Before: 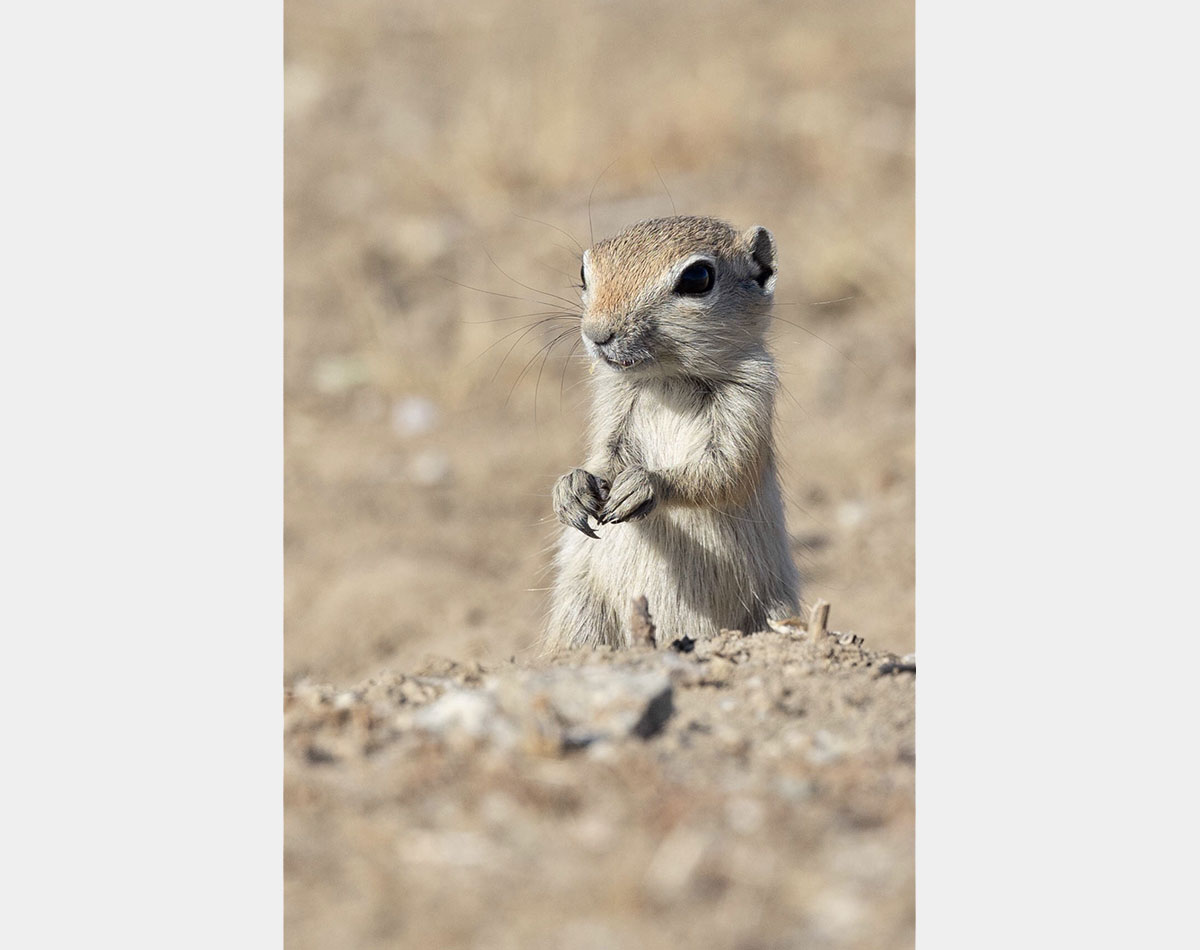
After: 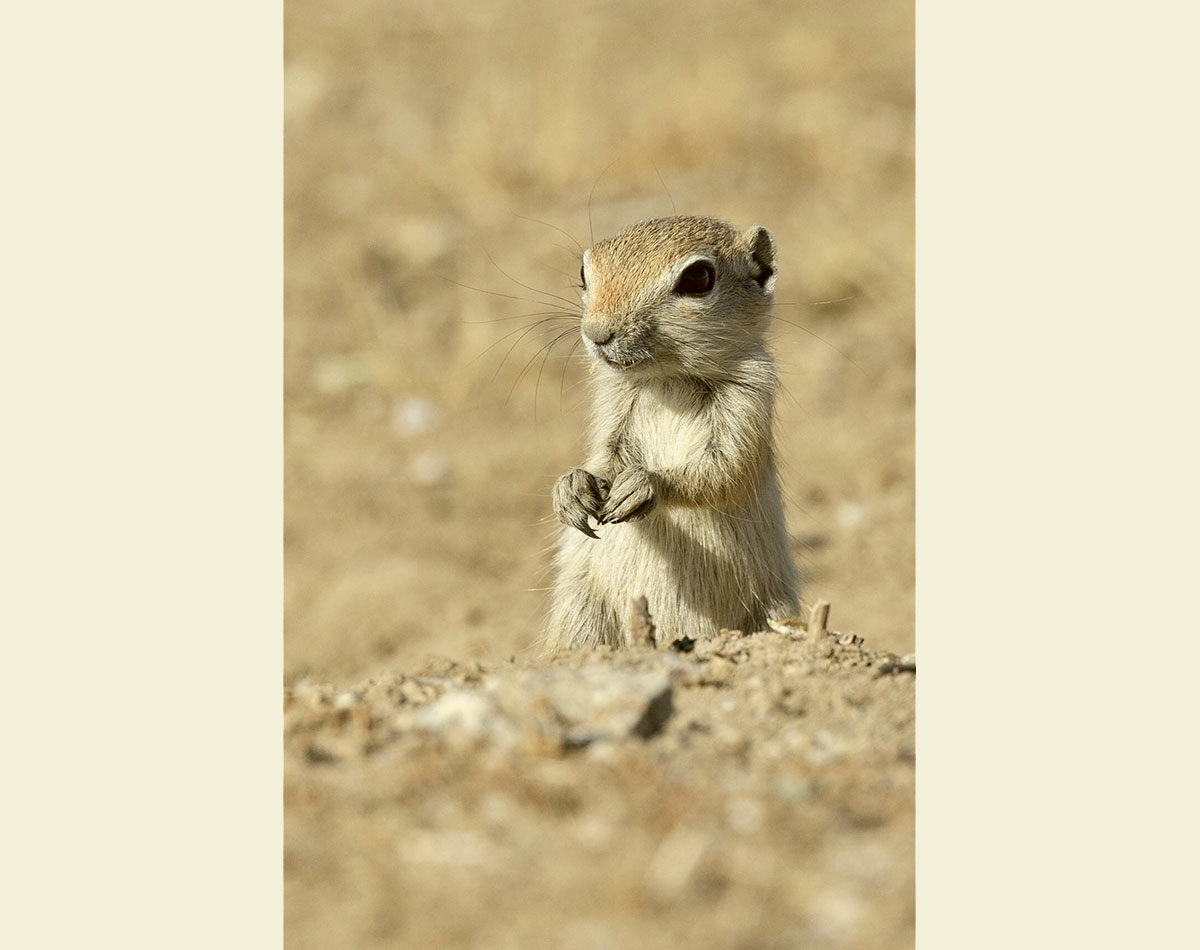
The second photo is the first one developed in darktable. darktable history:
color correction: highlights a* -1.82, highlights b* 10.49, shadows a* 0.746, shadows b* 19.21
